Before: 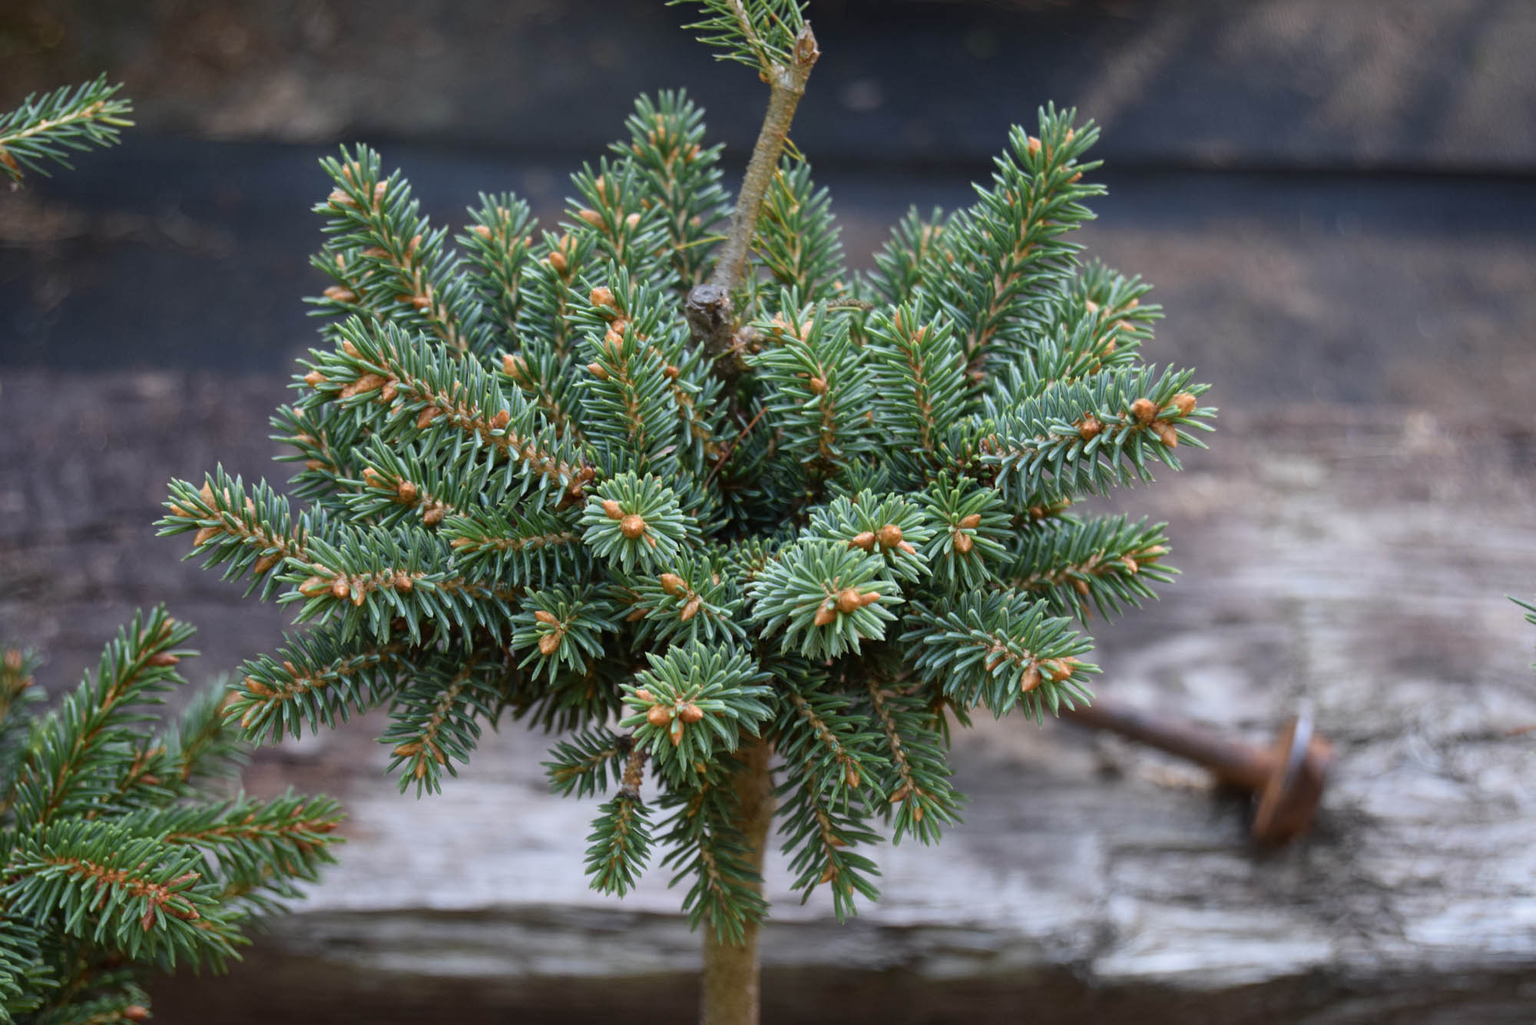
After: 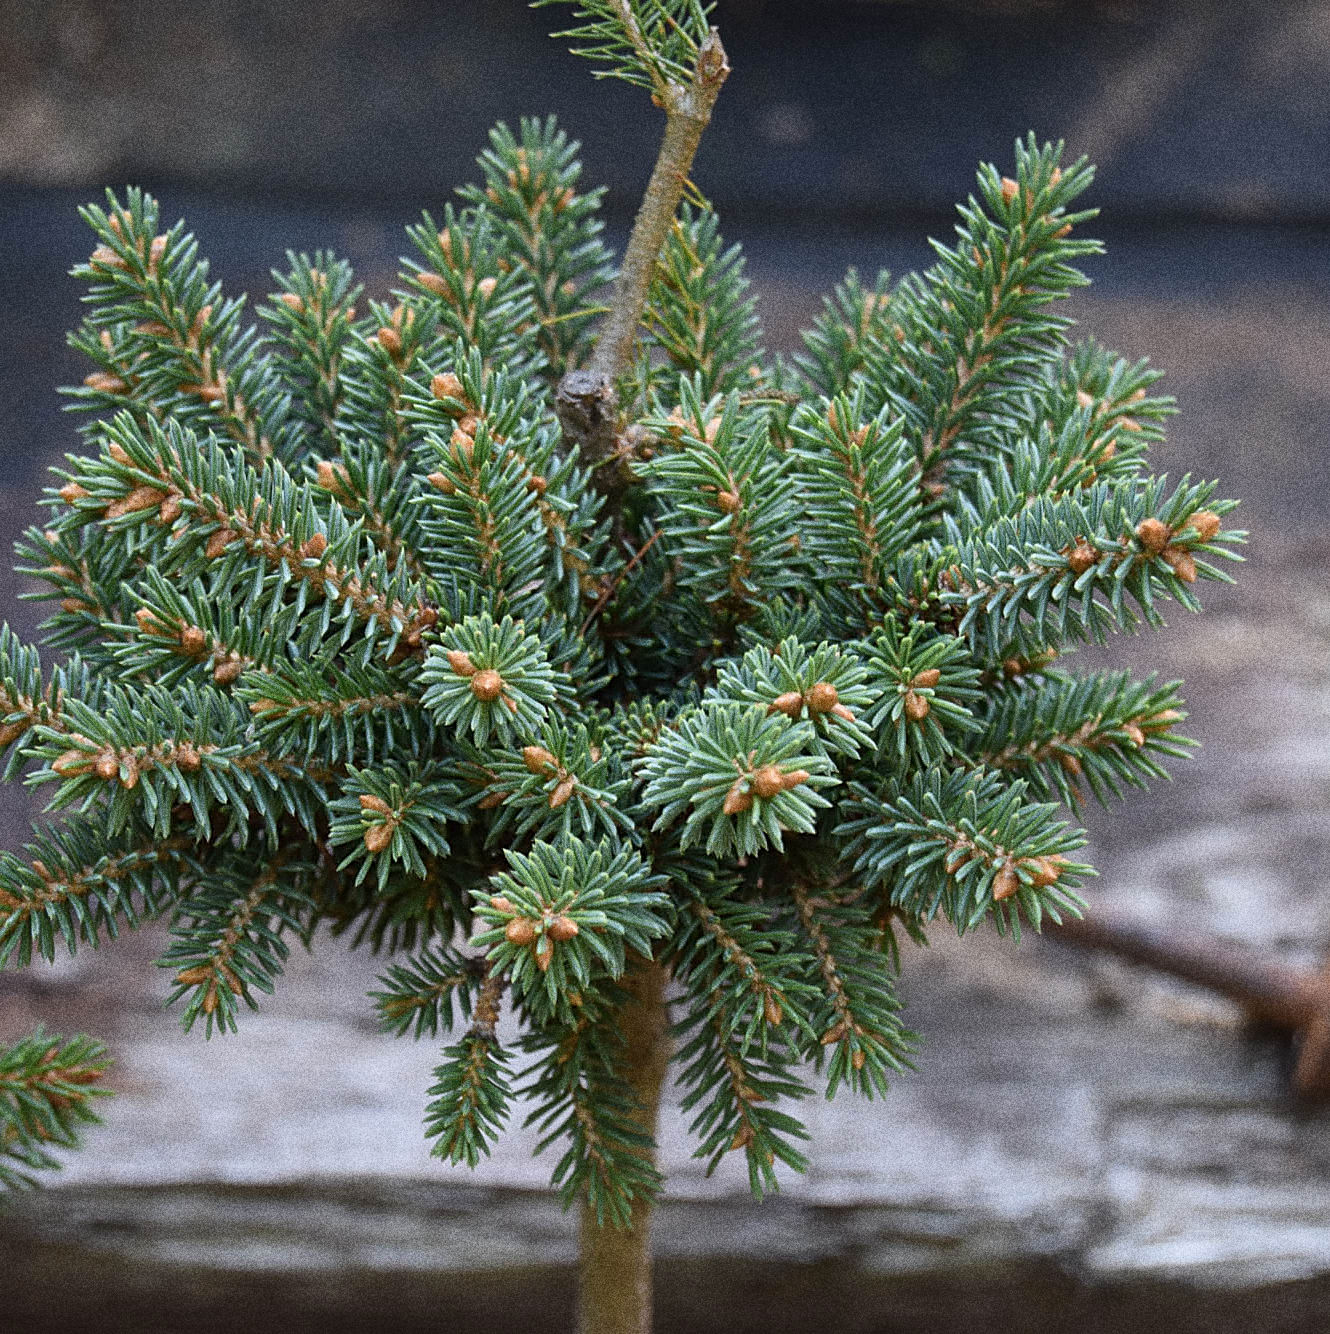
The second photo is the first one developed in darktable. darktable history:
crop: left 16.899%, right 16.556%
grain: coarseness 10.62 ISO, strength 55.56%
sharpen: on, module defaults
color zones: curves: ch1 [(0.077, 0.436) (0.25, 0.5) (0.75, 0.5)]
